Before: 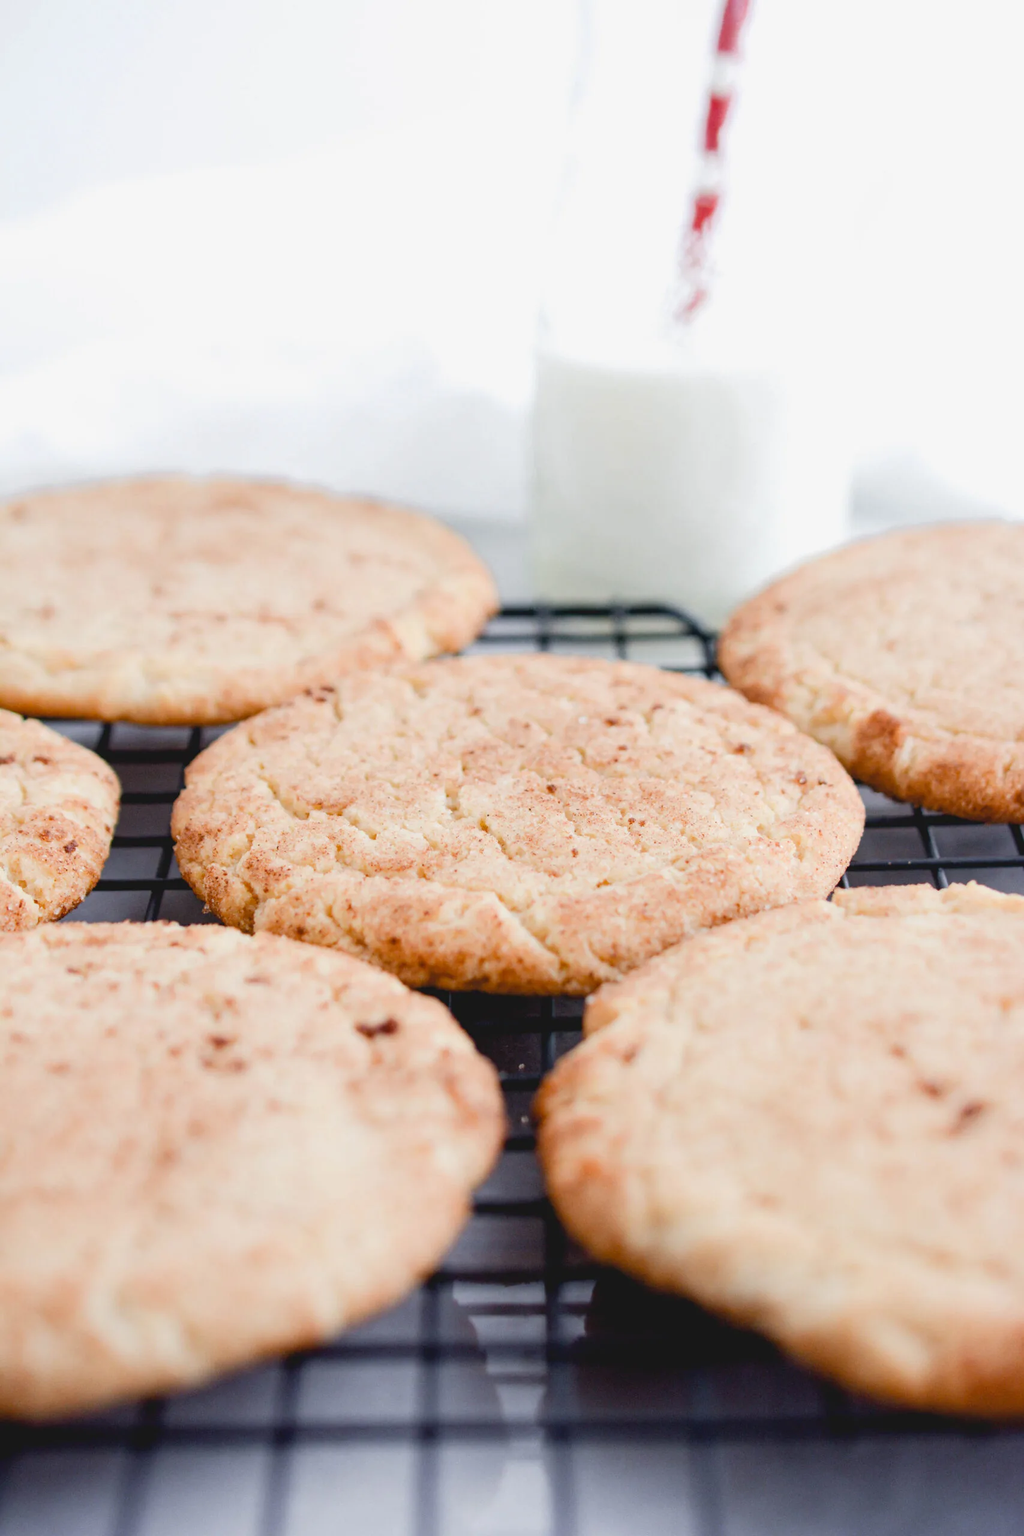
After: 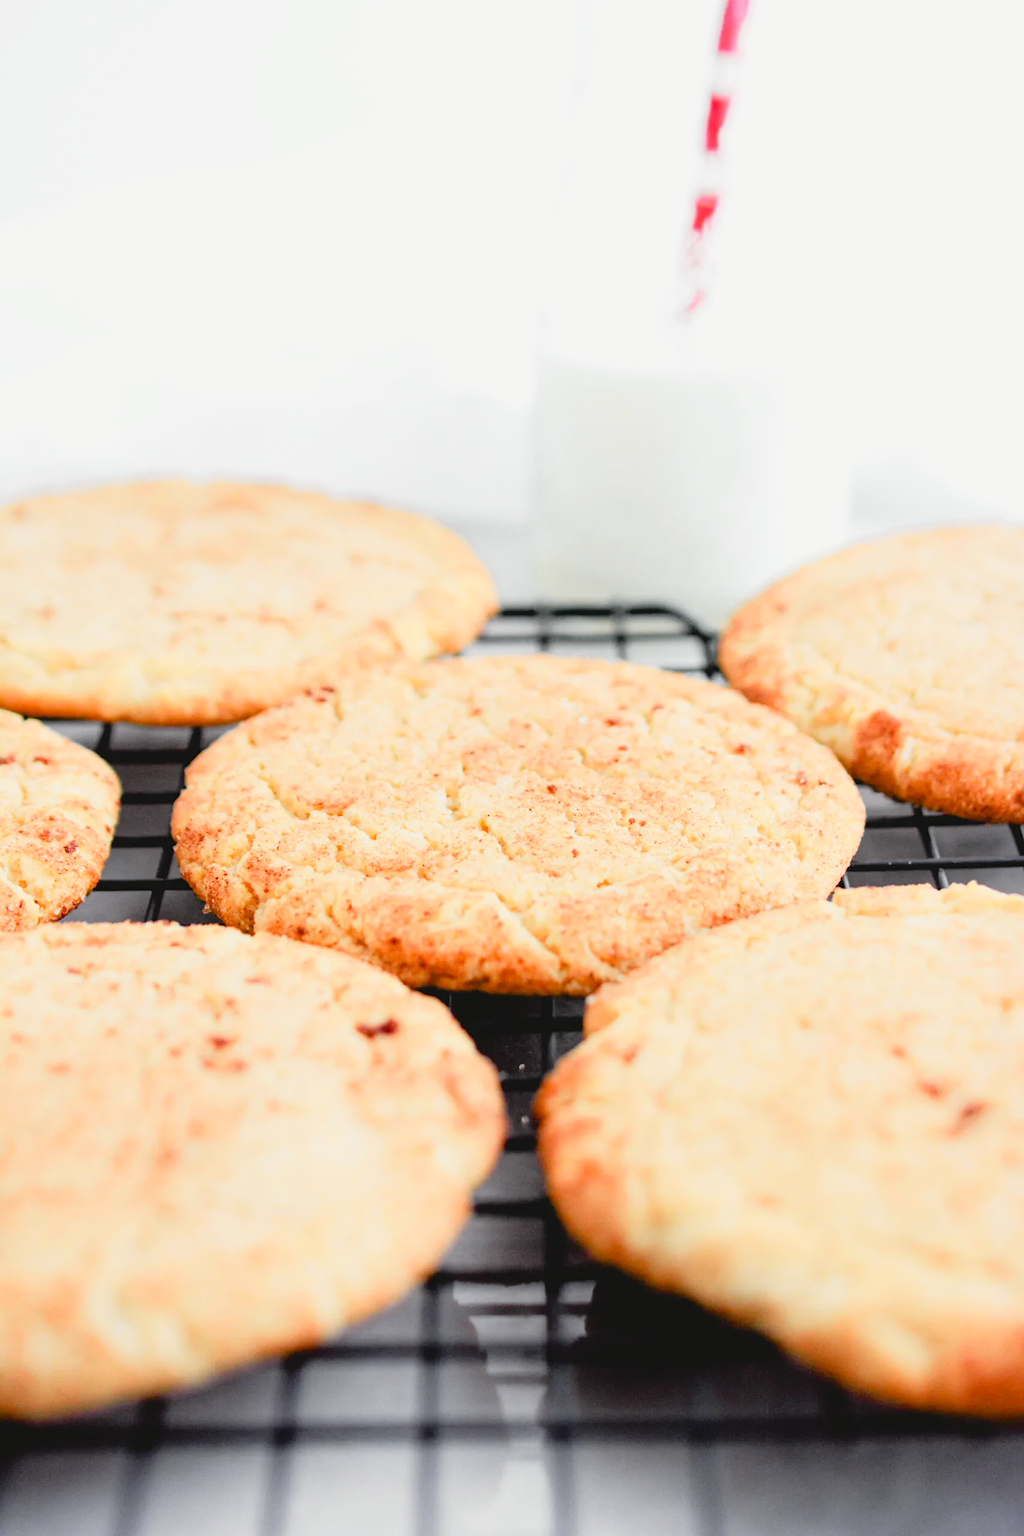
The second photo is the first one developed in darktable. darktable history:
tone curve: curves: ch0 [(0, 0.008) (0.107, 0.091) (0.278, 0.351) (0.457, 0.562) (0.628, 0.738) (0.839, 0.909) (0.998, 0.978)]; ch1 [(0, 0) (0.437, 0.408) (0.474, 0.479) (0.502, 0.5) (0.527, 0.519) (0.561, 0.575) (0.608, 0.665) (0.669, 0.748) (0.859, 0.899) (1, 1)]; ch2 [(0, 0) (0.33, 0.301) (0.421, 0.443) (0.473, 0.498) (0.502, 0.504) (0.522, 0.527) (0.549, 0.583) (0.644, 0.703) (1, 1)], color space Lab, independent channels, preserve colors none
